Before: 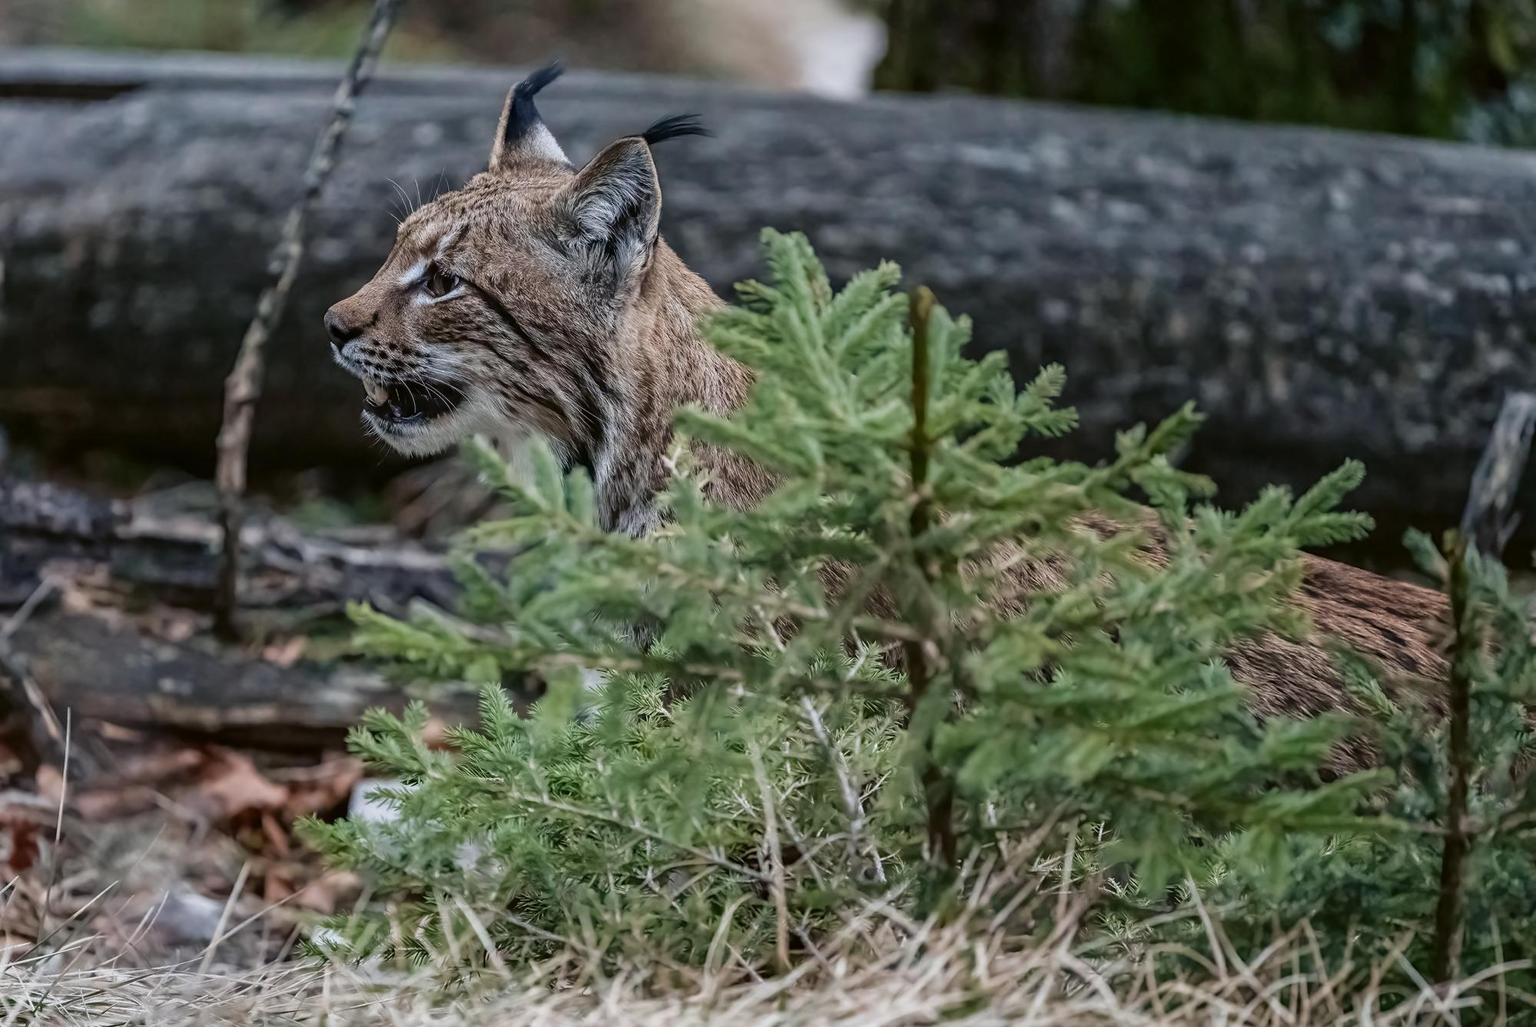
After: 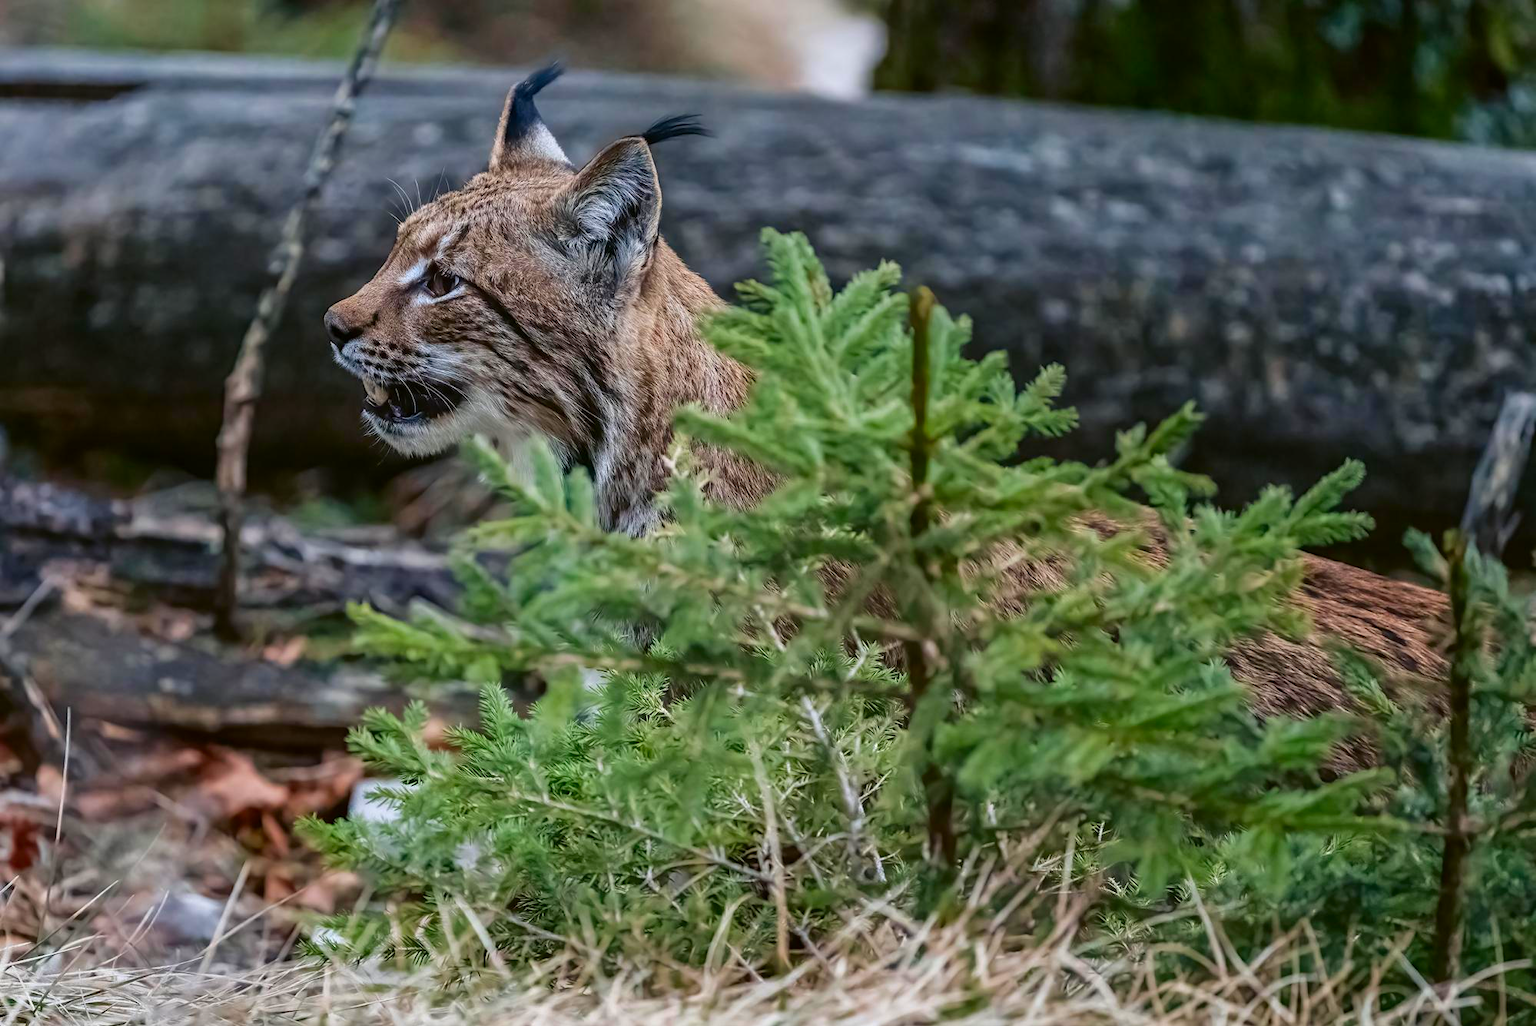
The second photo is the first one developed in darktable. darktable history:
exposure: exposure 0.128 EV, compensate highlight preservation false
contrast brightness saturation: saturation 0.5
